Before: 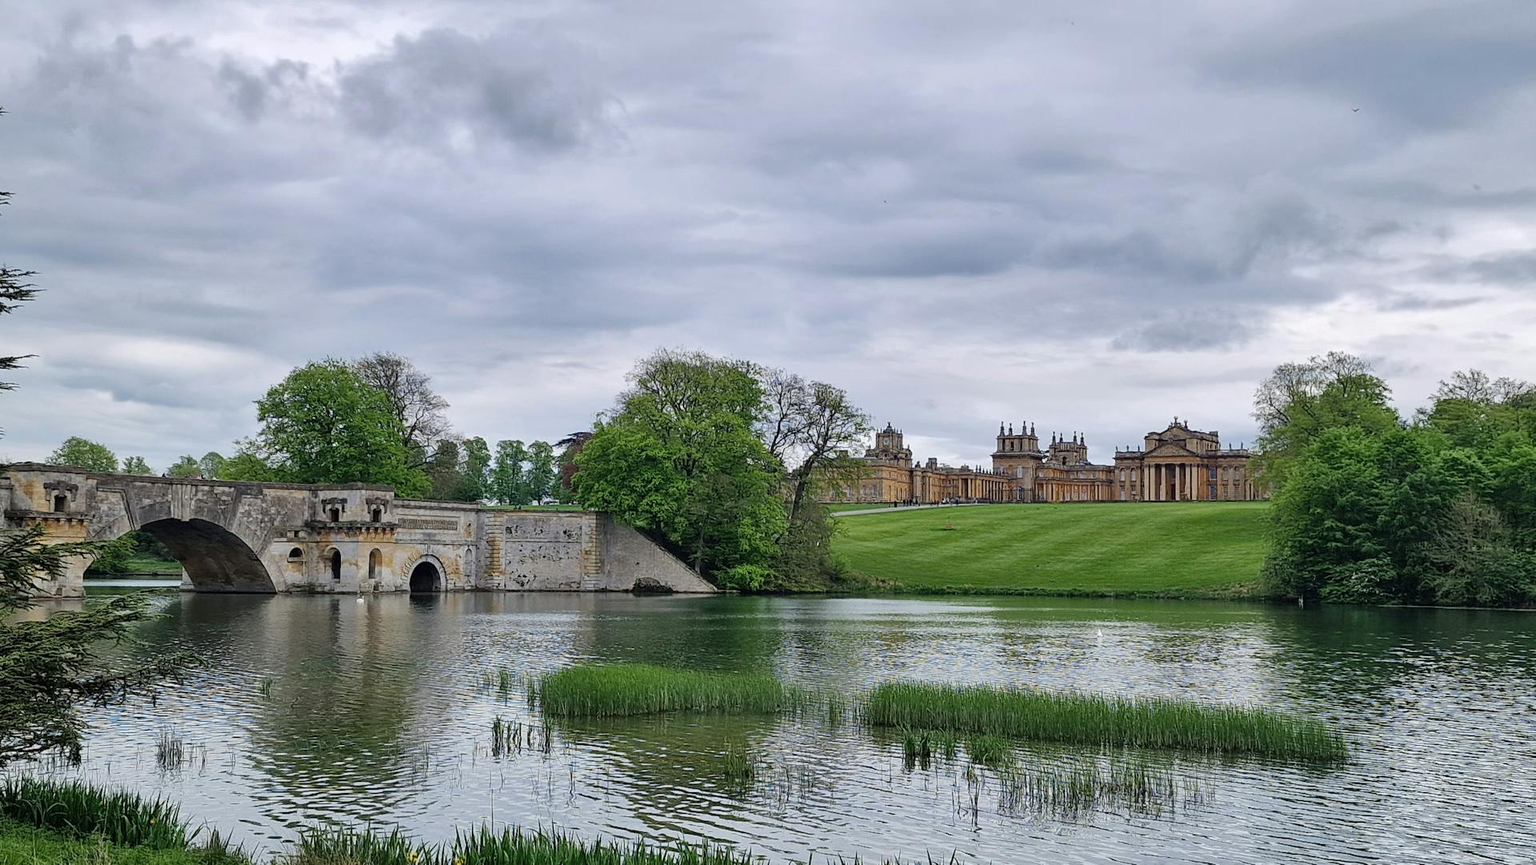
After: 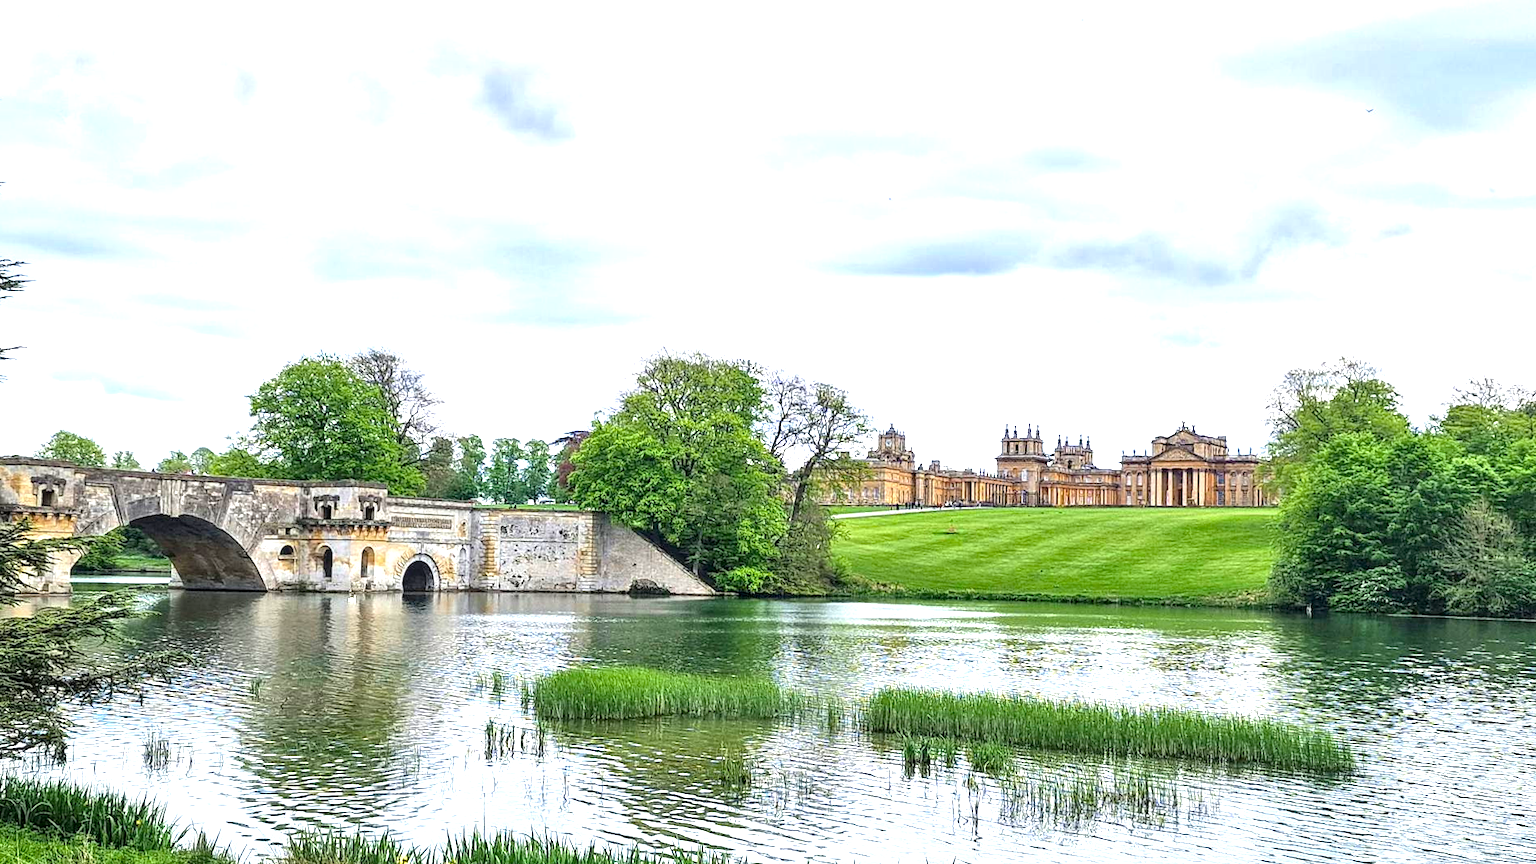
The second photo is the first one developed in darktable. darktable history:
crop and rotate: angle -0.558°
color balance rgb: perceptual saturation grading › global saturation 0.138%, global vibrance 33.217%
exposure: black level correction 0.001, exposure 1.398 EV, compensate highlight preservation false
local contrast: on, module defaults
